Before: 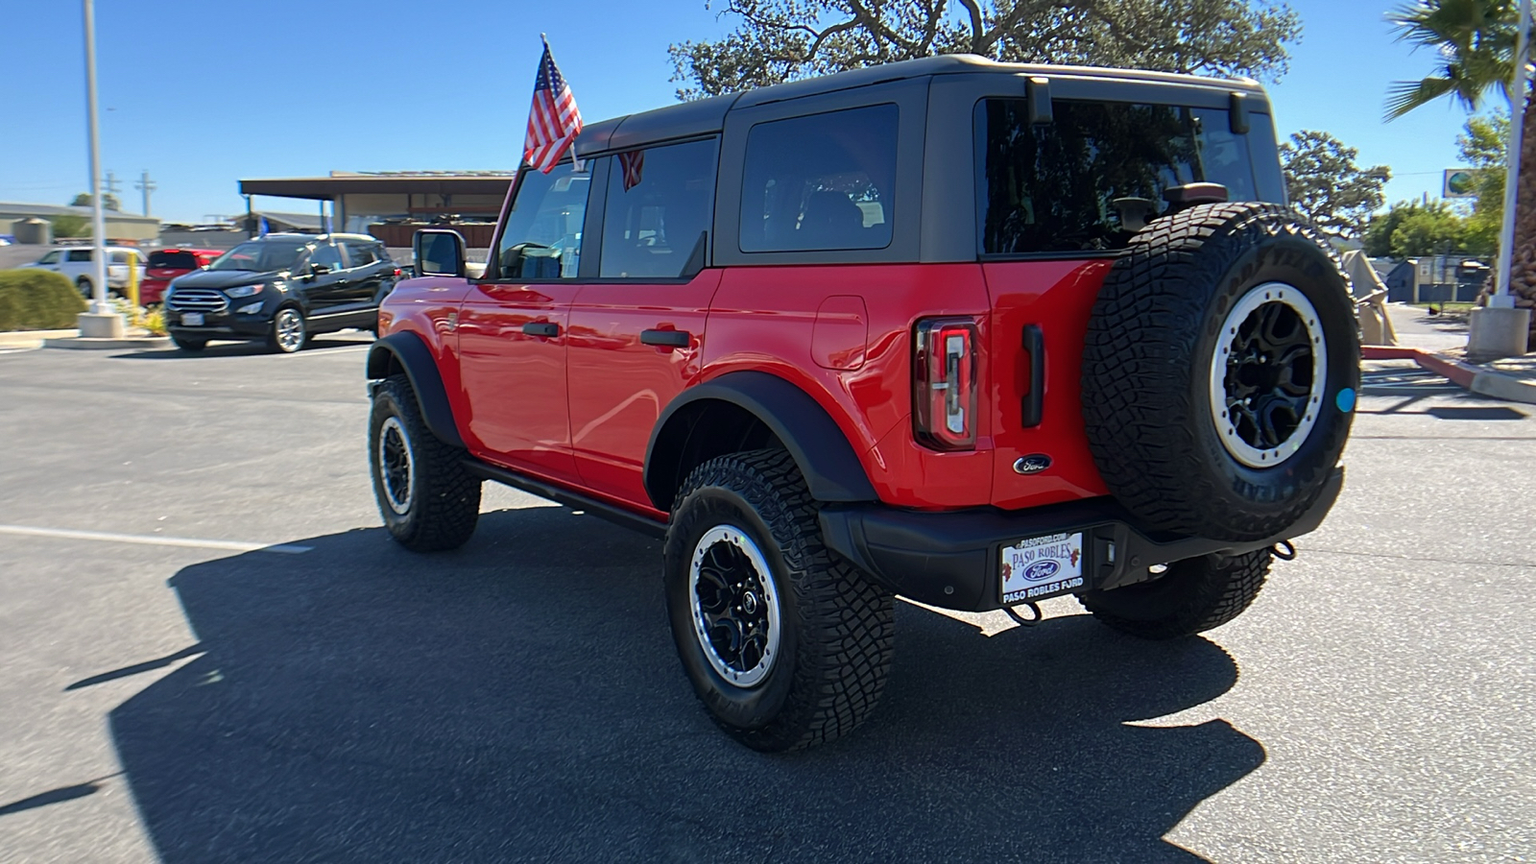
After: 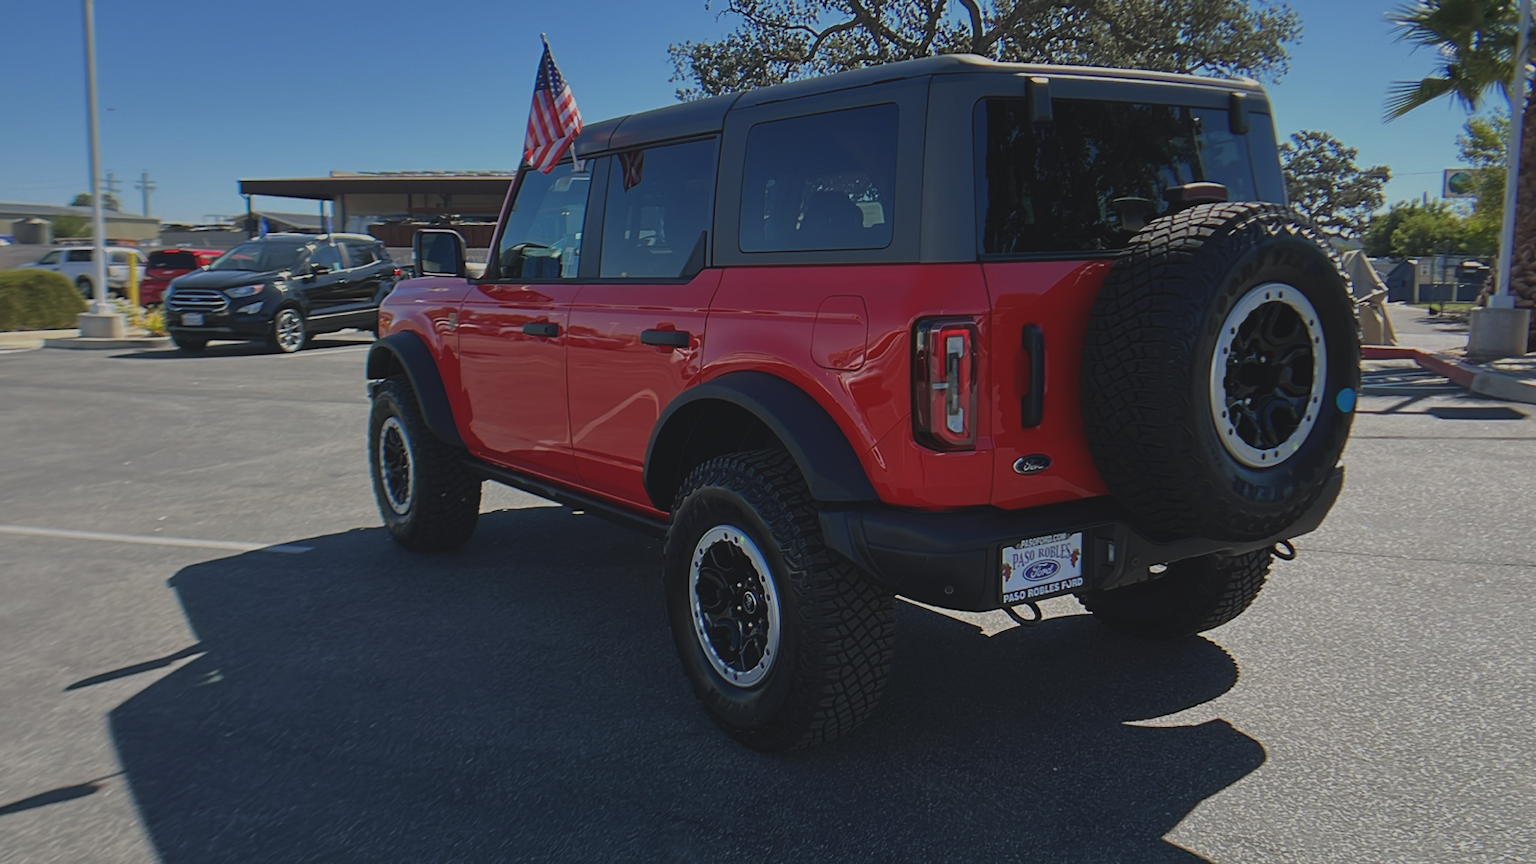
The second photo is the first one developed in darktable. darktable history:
exposure: black level correction -0.017, exposure -1.039 EV, compensate exposure bias true, compensate highlight preservation false
